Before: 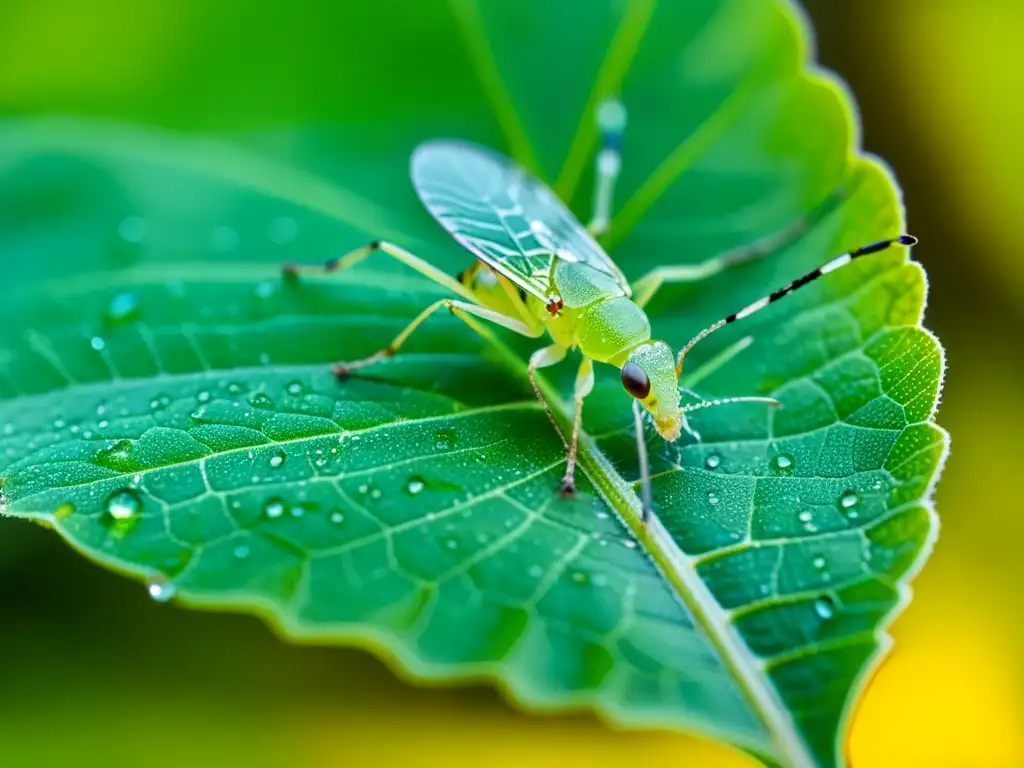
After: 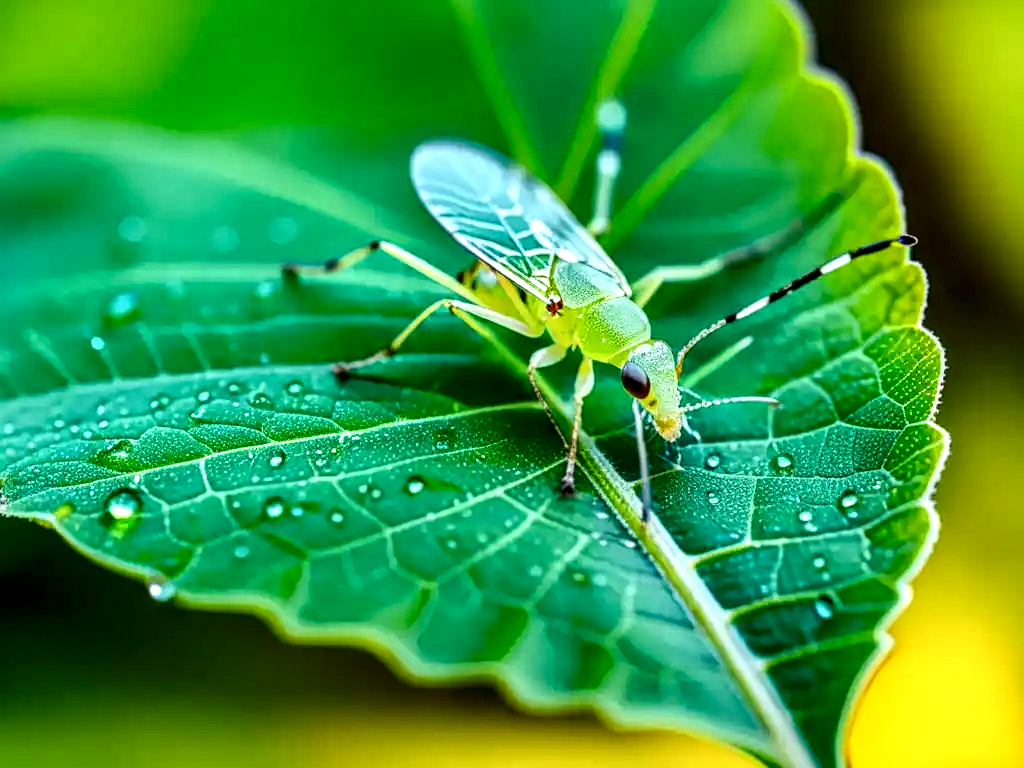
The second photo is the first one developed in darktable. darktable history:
sharpen: amount 0.21
contrast brightness saturation: contrast 0.147, brightness -0.013, saturation 0.1
local contrast: highlights 21%, shadows 70%, detail 170%
